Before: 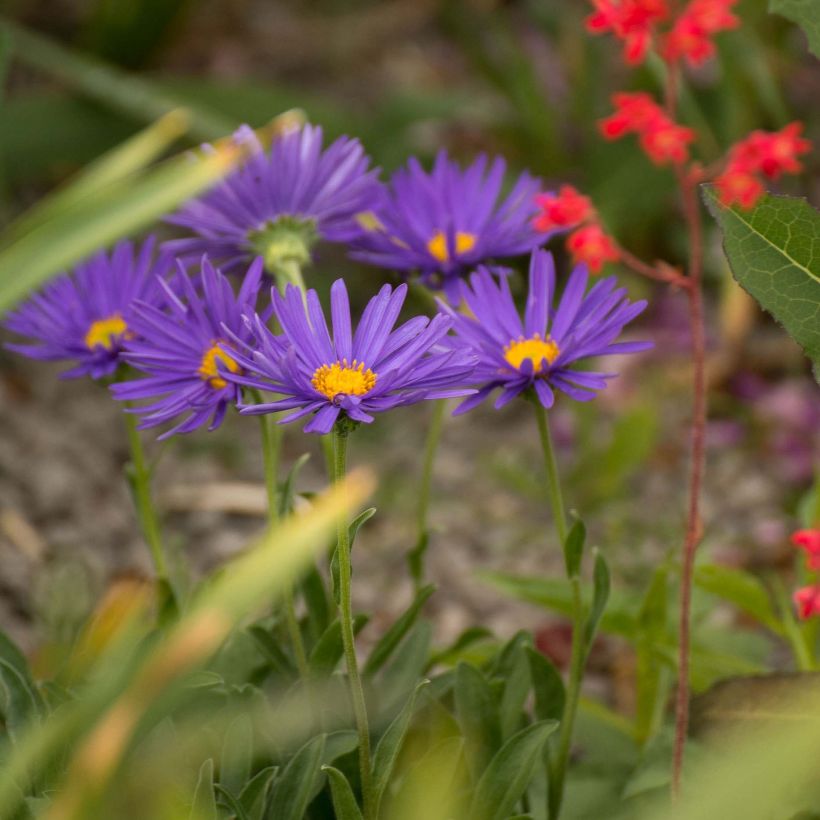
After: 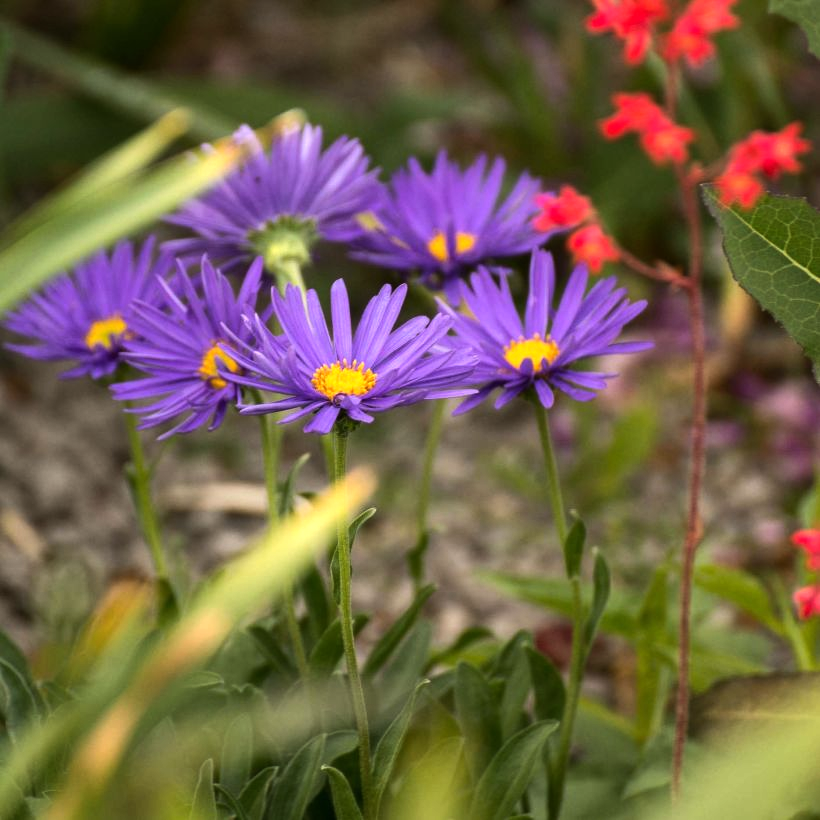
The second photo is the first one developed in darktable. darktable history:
tone equalizer: -8 EV -0.771 EV, -7 EV -0.691 EV, -6 EV -0.583 EV, -5 EV -0.4 EV, -3 EV 0.367 EV, -2 EV 0.6 EV, -1 EV 0.695 EV, +0 EV 0.764 EV, edges refinement/feathering 500, mask exposure compensation -1.57 EV, preserve details no
